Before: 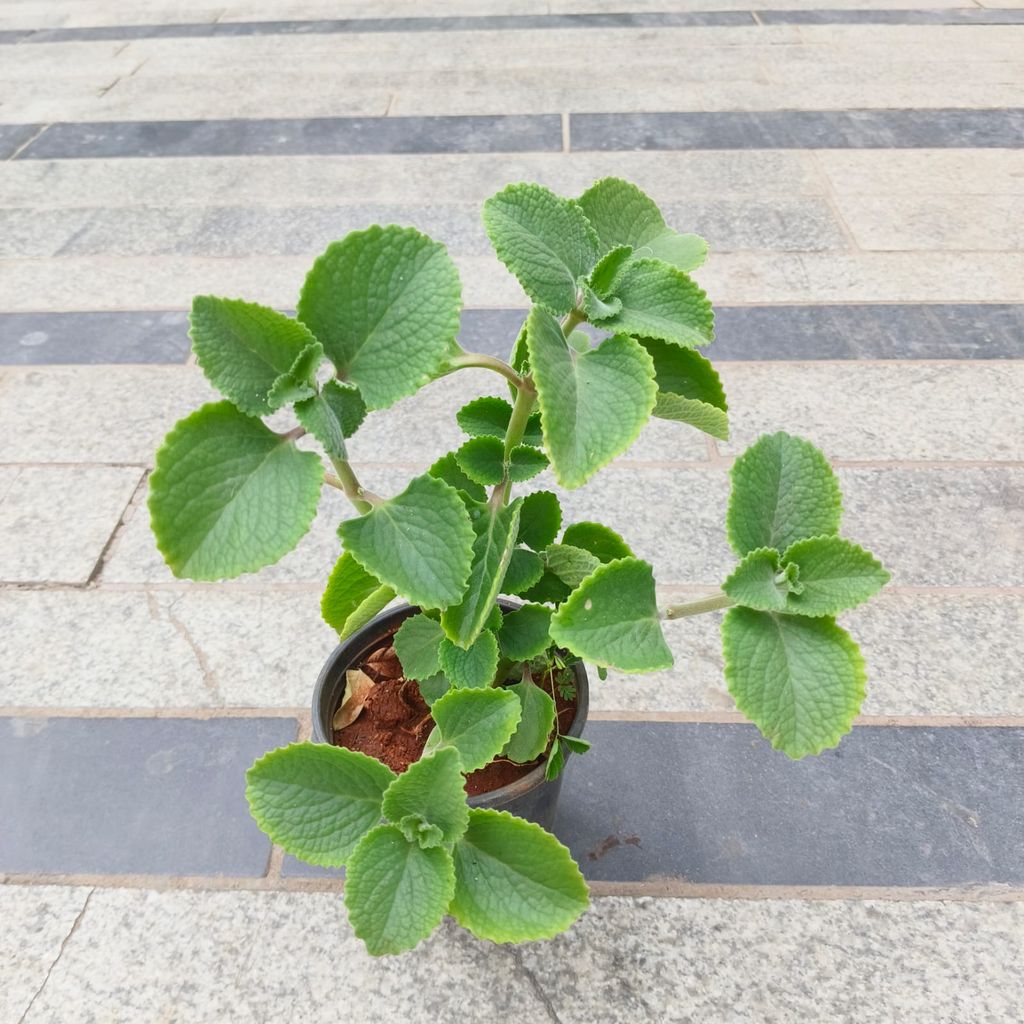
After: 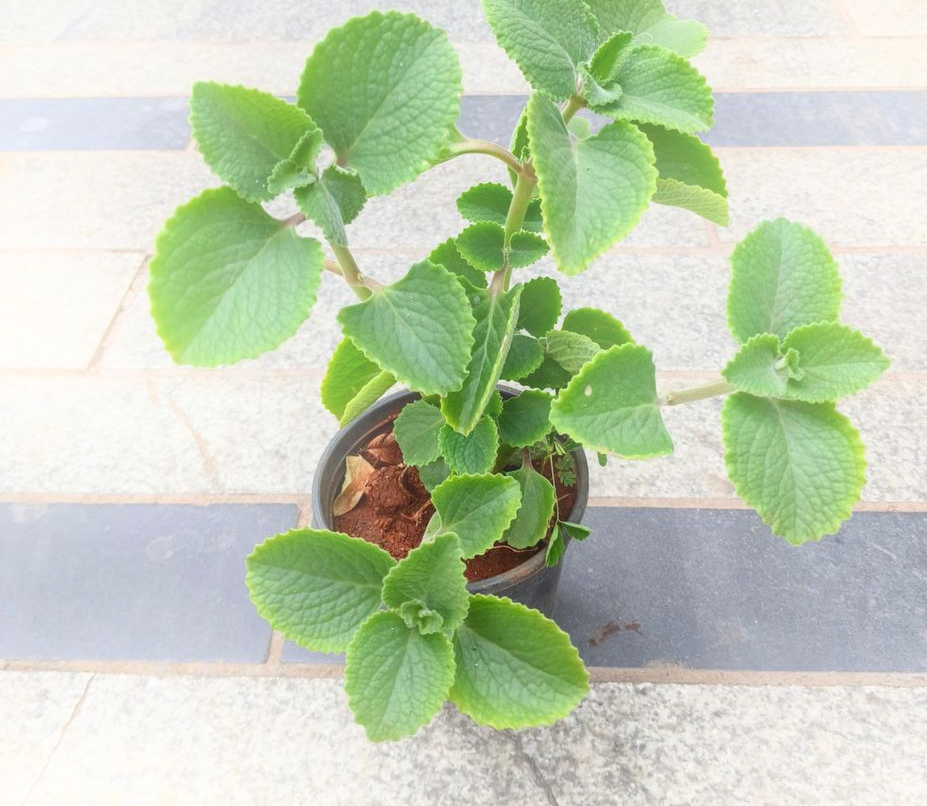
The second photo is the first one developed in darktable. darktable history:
local contrast: on, module defaults
crop: top 20.916%, right 9.437%, bottom 0.316%
bloom: on, module defaults
